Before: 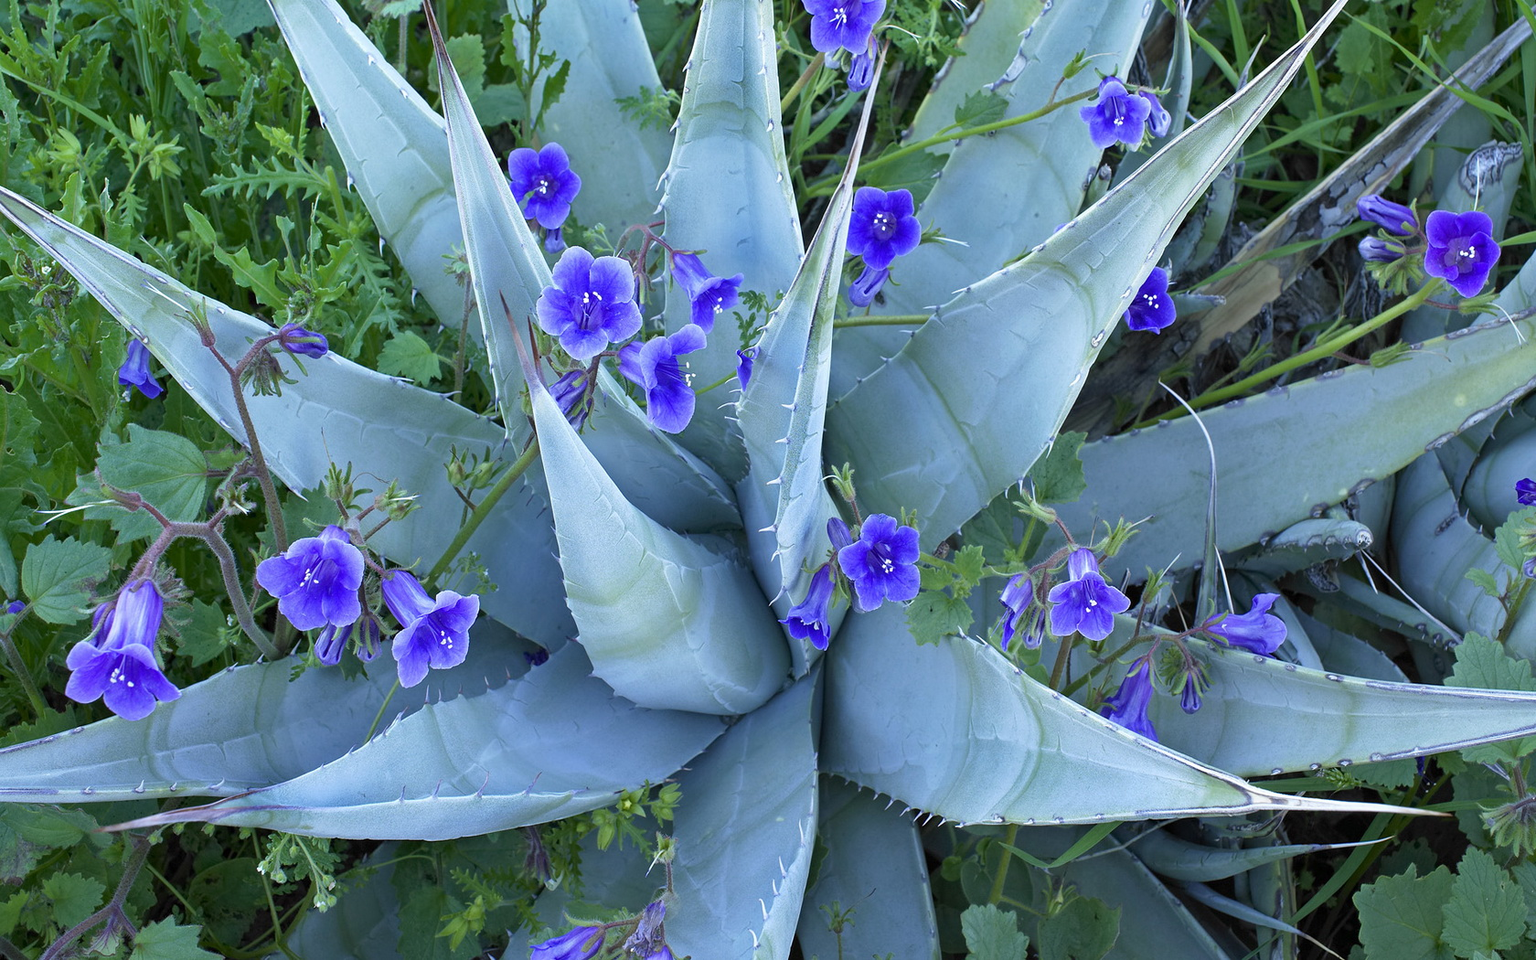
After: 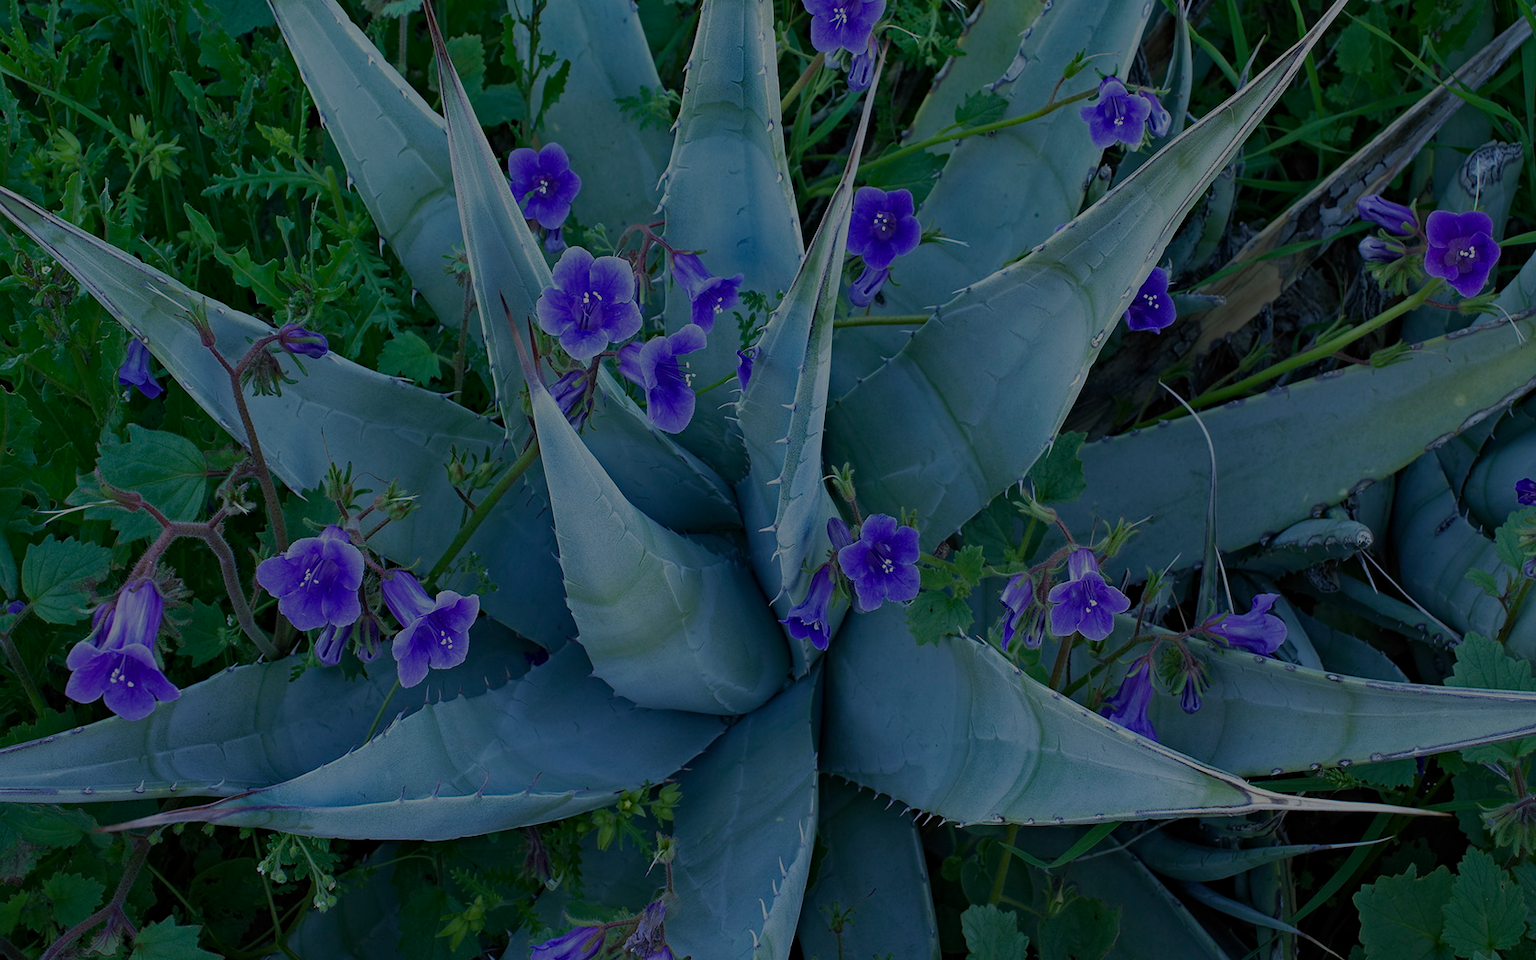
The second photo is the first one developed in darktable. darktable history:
exposure: exposure -2.007 EV, compensate highlight preservation false
haze removal: compatibility mode true, adaptive false
